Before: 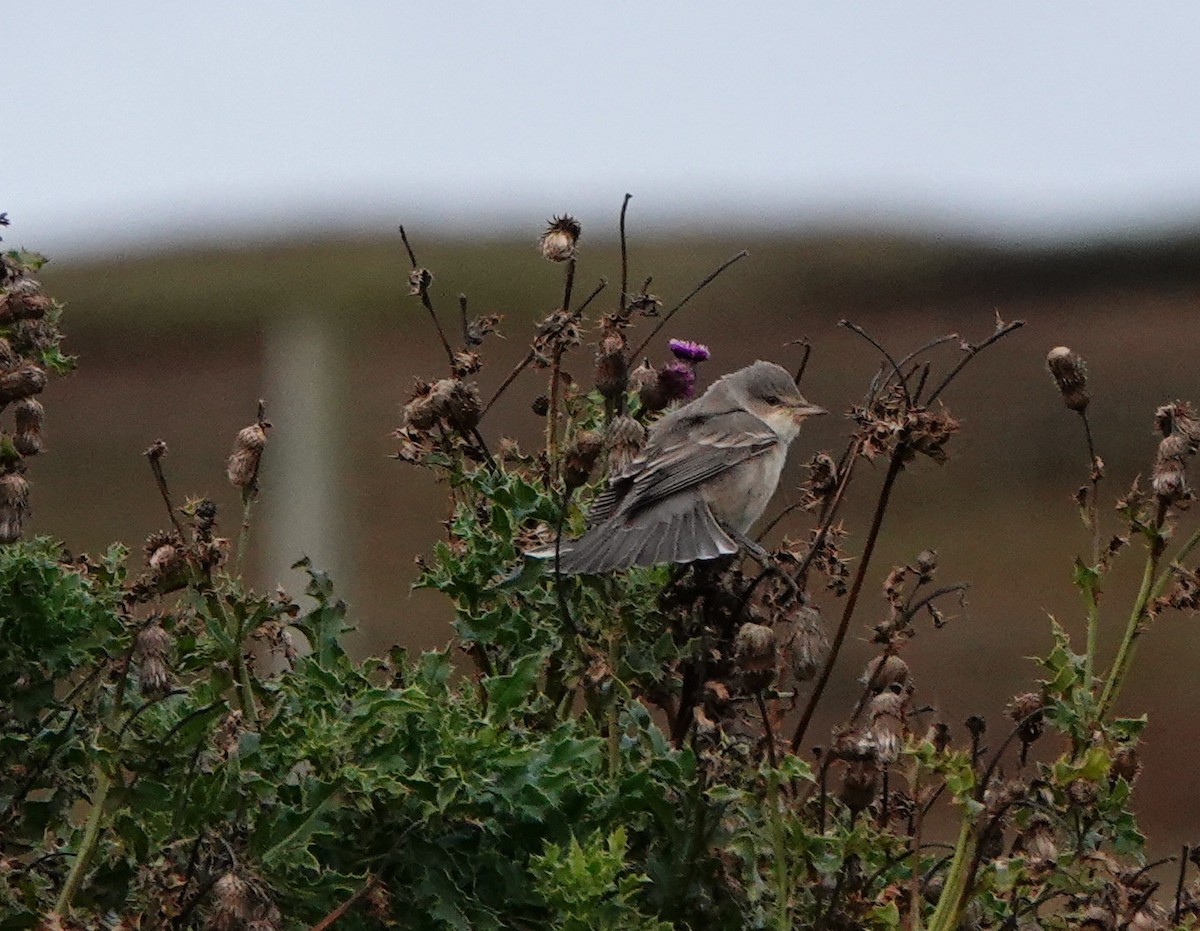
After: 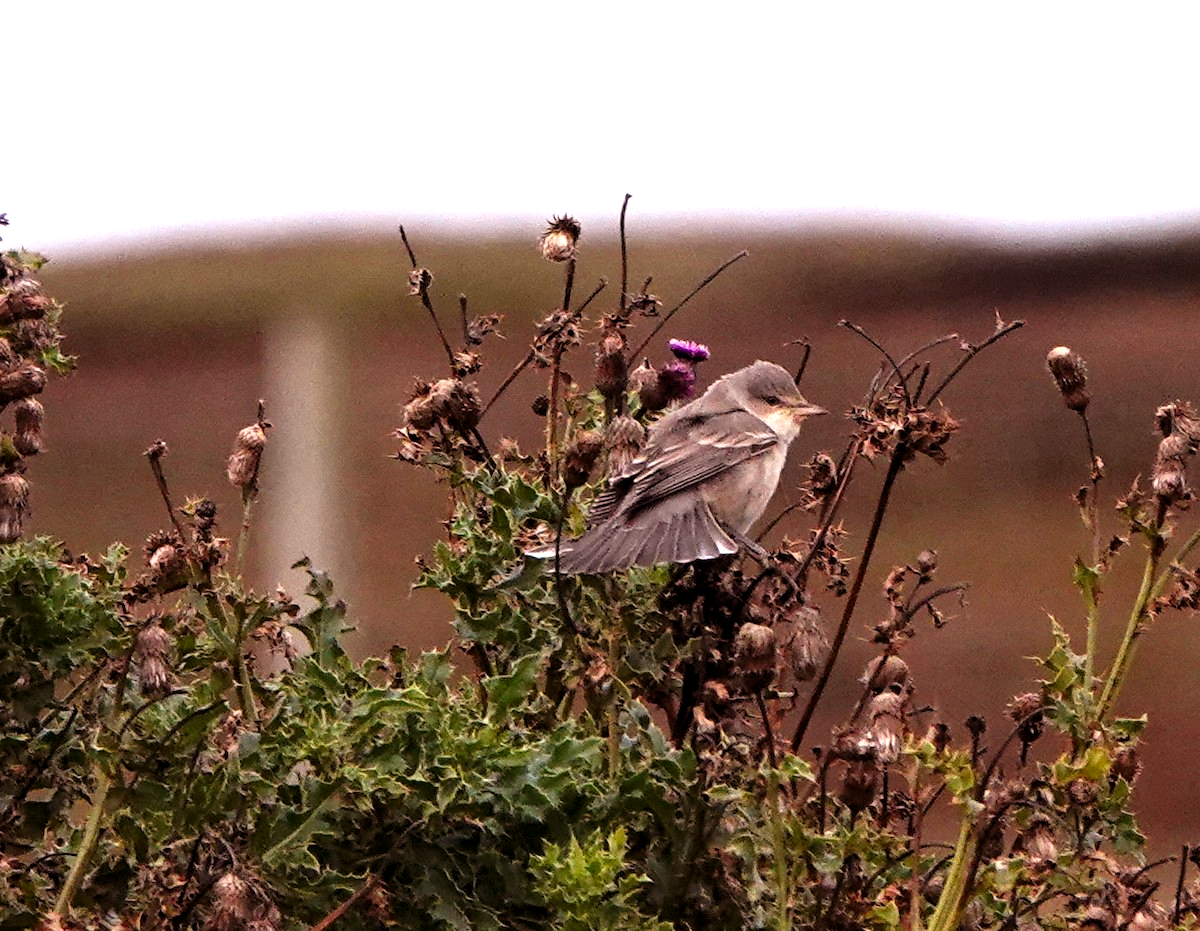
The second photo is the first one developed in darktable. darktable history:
exposure: black level correction 0.002, compensate highlight preservation false
levels: levels [0.012, 0.367, 0.697]
rgb levels: mode RGB, independent channels, levels [[0, 0.474, 1], [0, 0.5, 1], [0, 0.5, 1]]
